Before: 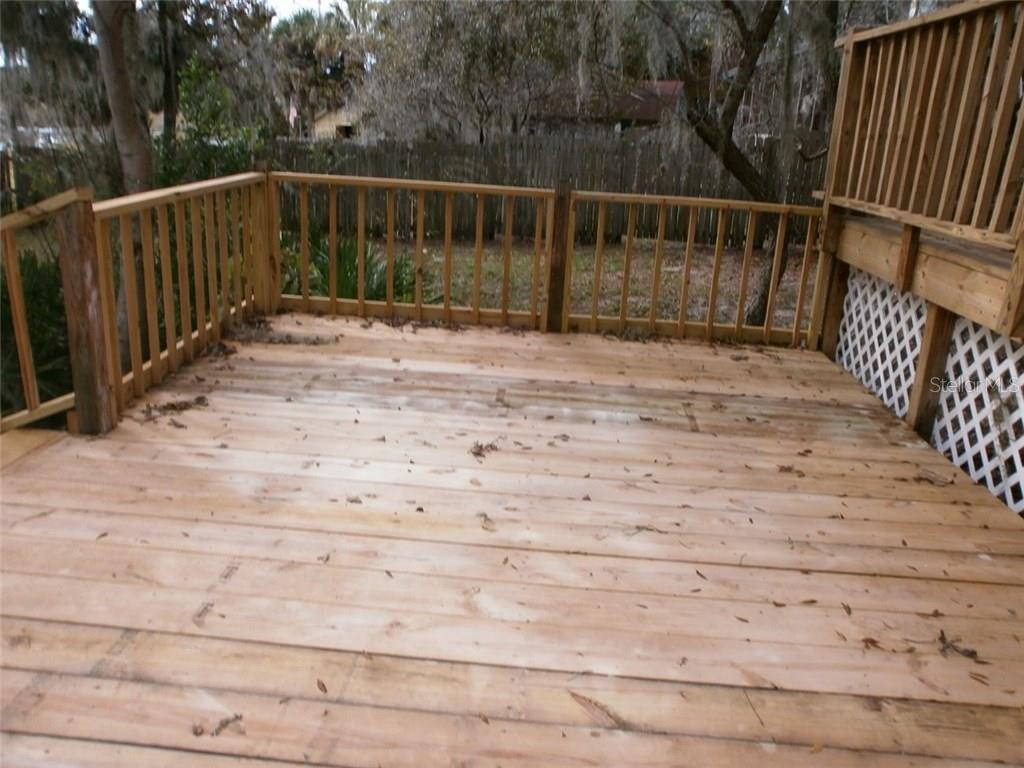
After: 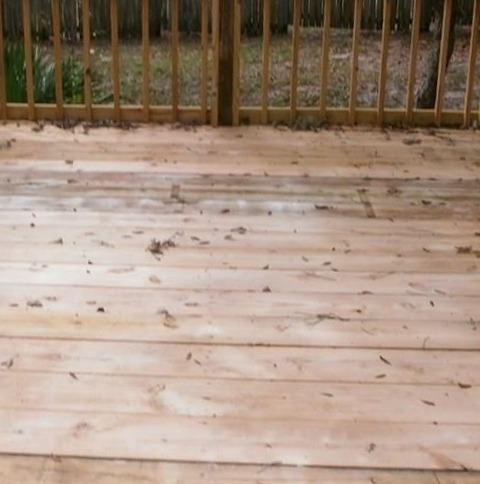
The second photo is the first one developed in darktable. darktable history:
crop: left 31.379%, top 24.658%, right 20.326%, bottom 6.628%
rotate and perspective: rotation -3°, crop left 0.031, crop right 0.968, crop top 0.07, crop bottom 0.93
